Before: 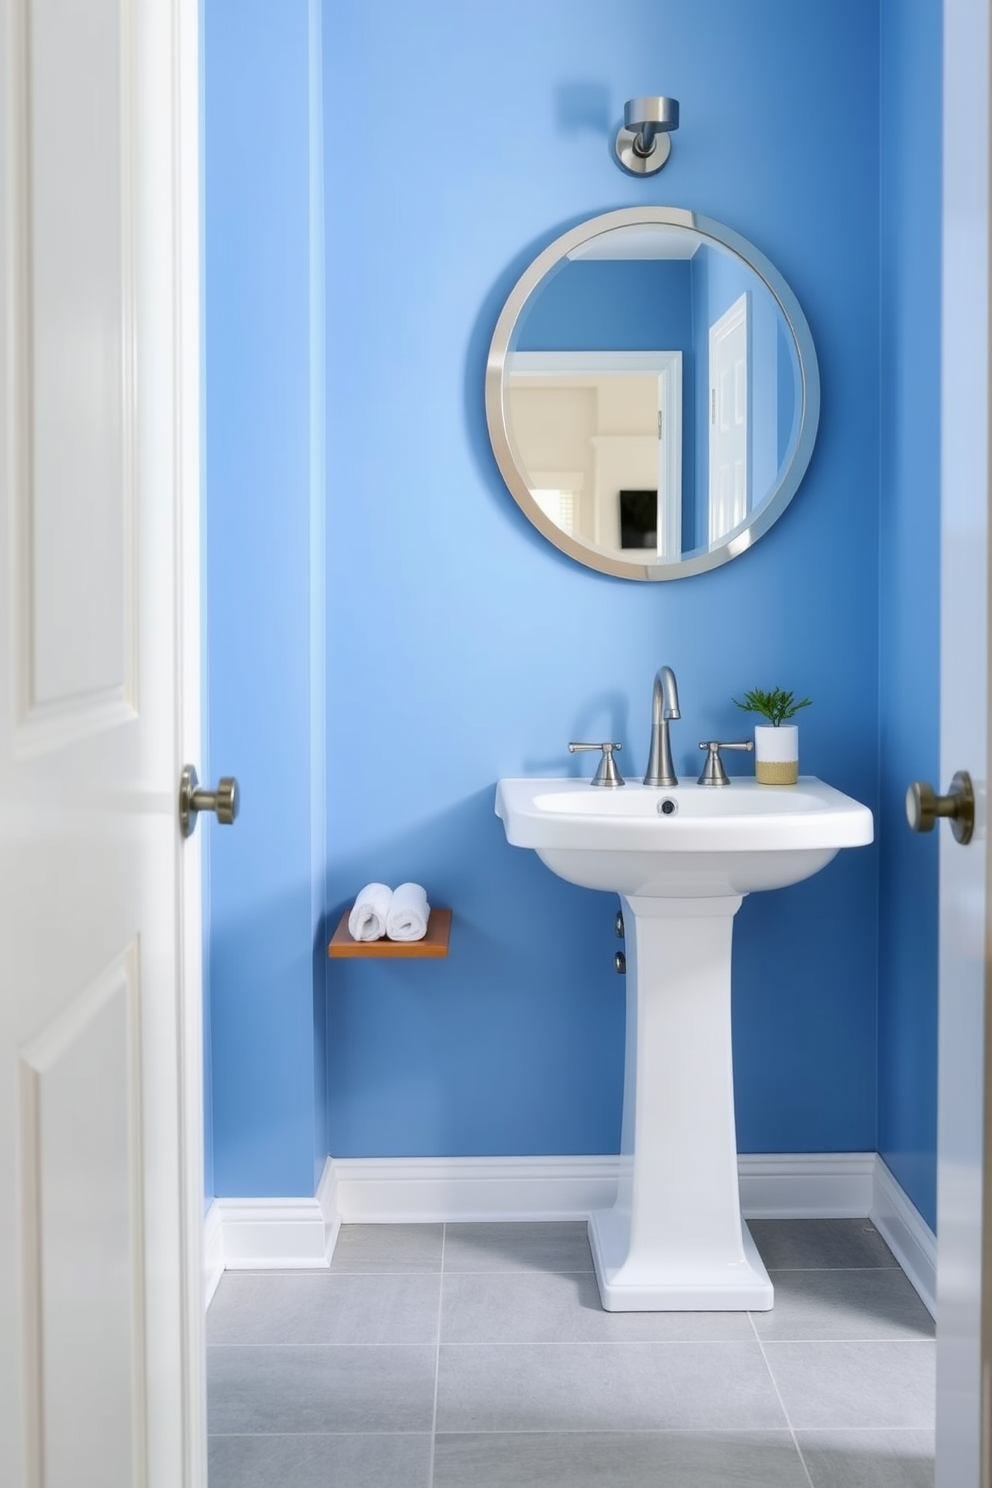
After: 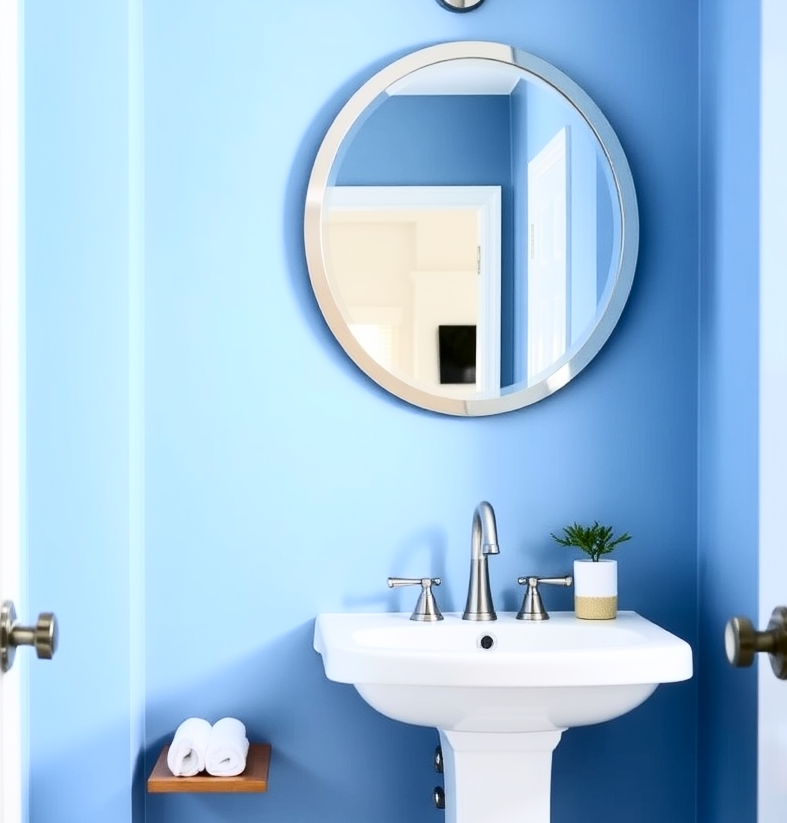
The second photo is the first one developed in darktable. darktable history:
crop: left 18.258%, top 11.111%, right 2.342%, bottom 33.538%
contrast brightness saturation: contrast 0.379, brightness 0.104
